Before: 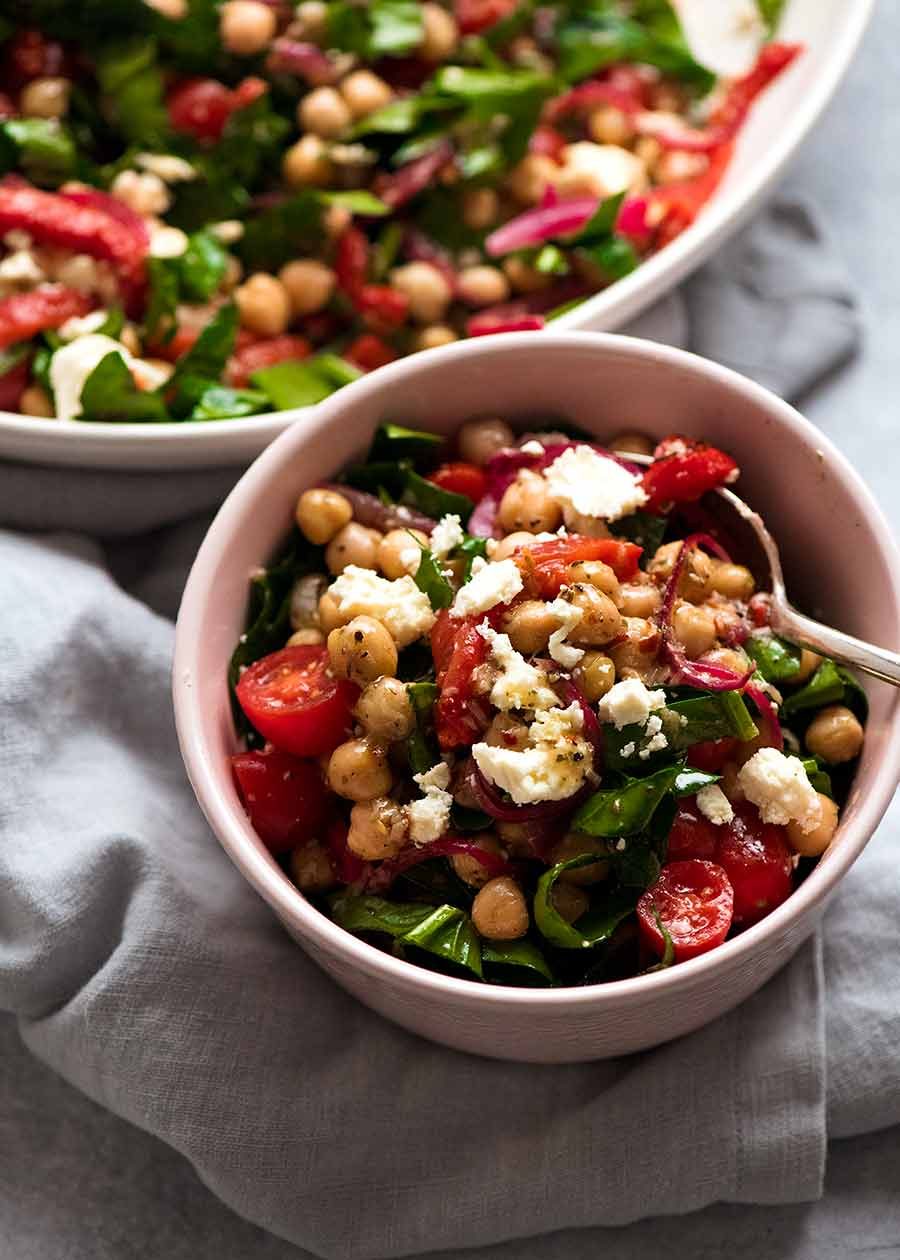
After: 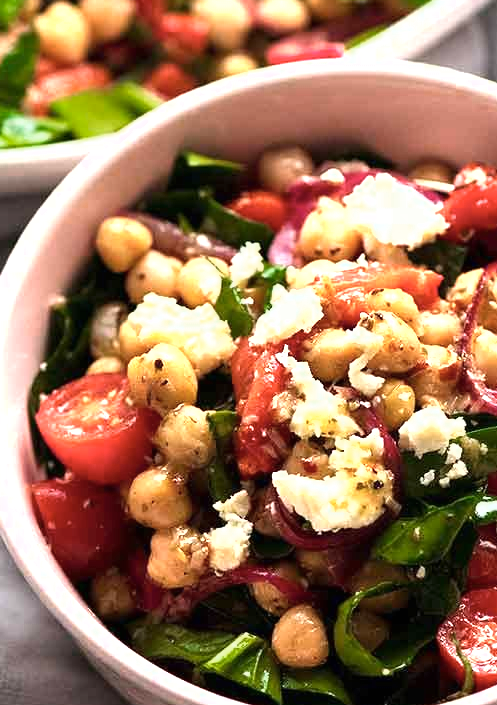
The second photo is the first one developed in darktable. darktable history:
shadows and highlights: shadows -13.01, white point adjustment 3.99, highlights 26.39
crop and rotate: left 22.289%, top 21.662%, right 22.454%, bottom 22.307%
color zones: curves: ch0 [(0, 0.465) (0.092, 0.596) (0.289, 0.464) (0.429, 0.453) (0.571, 0.464) (0.714, 0.455) (0.857, 0.462) (1, 0.465)]
exposure: black level correction 0, exposure 0.69 EV, compensate highlight preservation false
